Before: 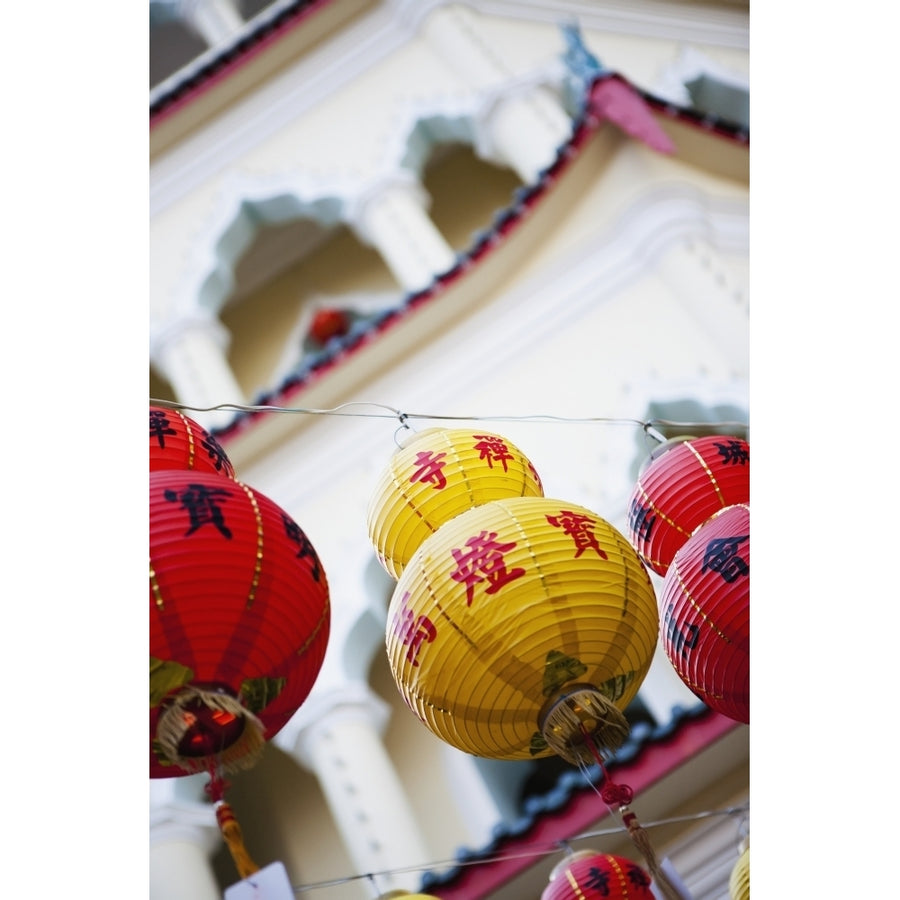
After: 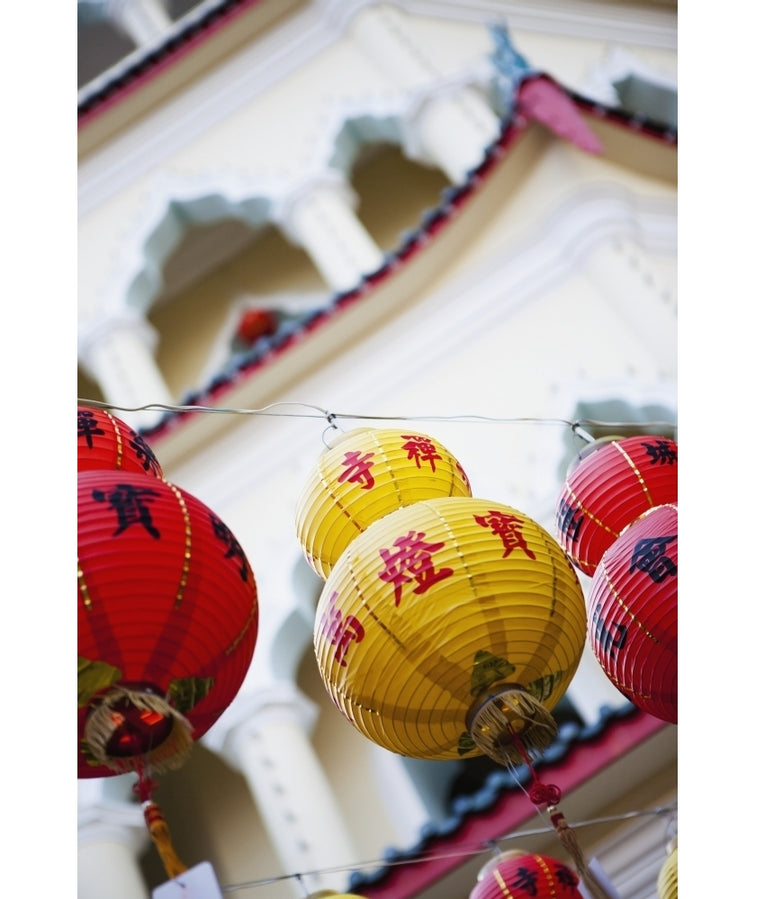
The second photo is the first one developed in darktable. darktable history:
crop: left 8.09%, right 7.36%
